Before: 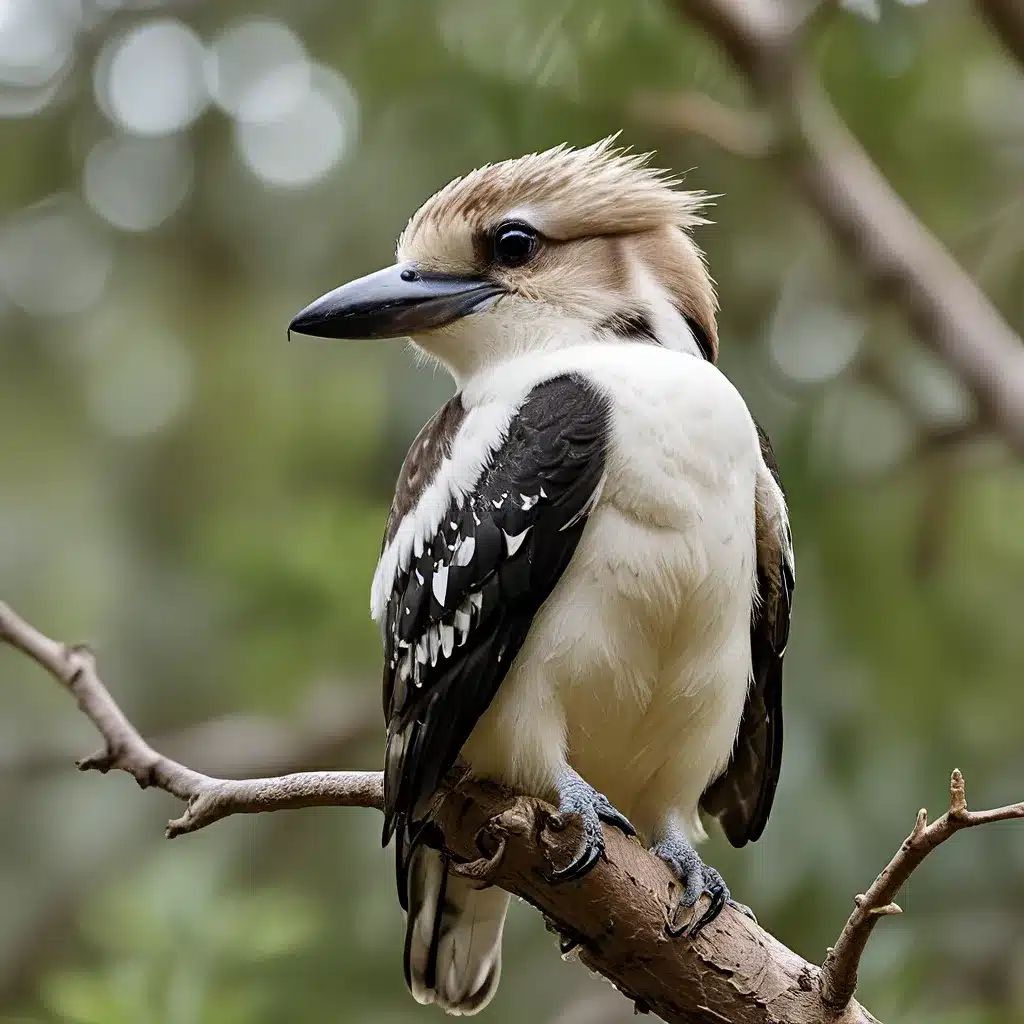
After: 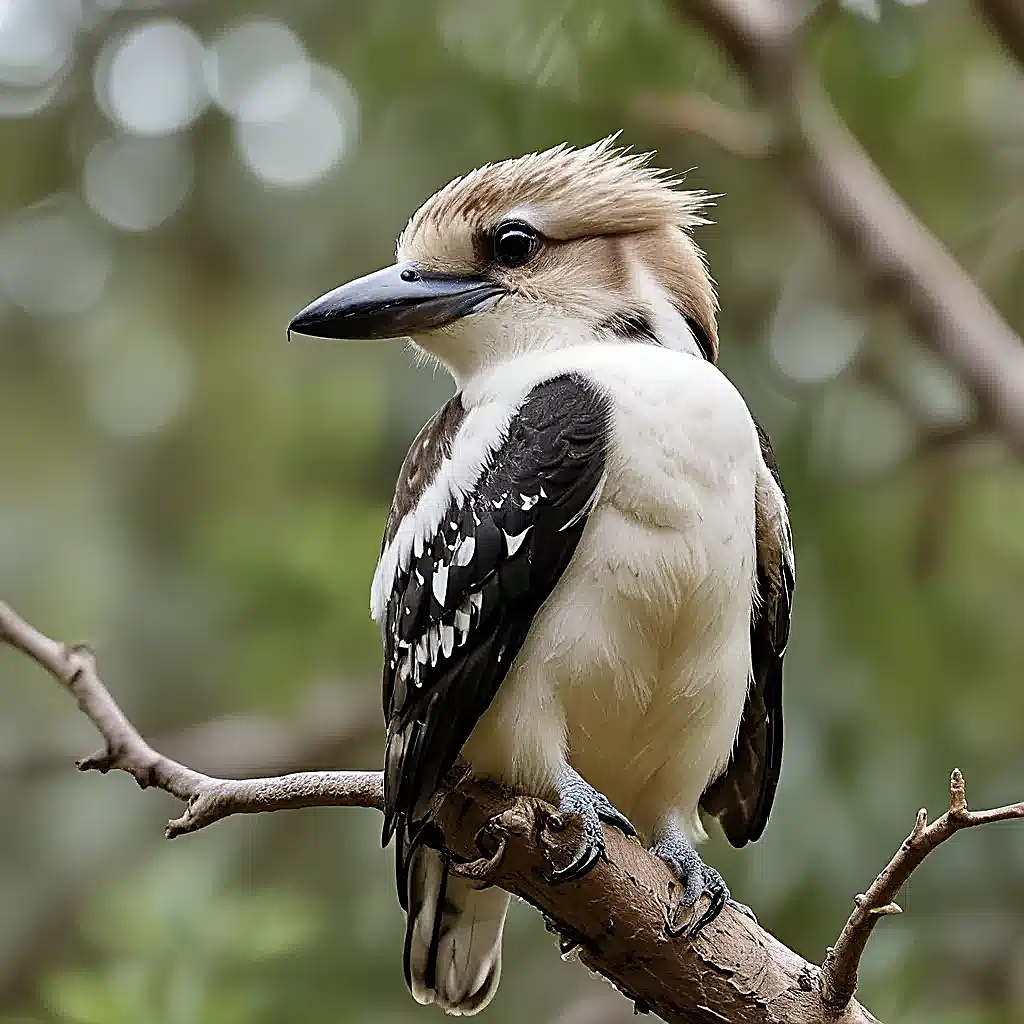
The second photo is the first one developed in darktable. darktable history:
sharpen: radius 1.42, amount 1.237, threshold 0.846
